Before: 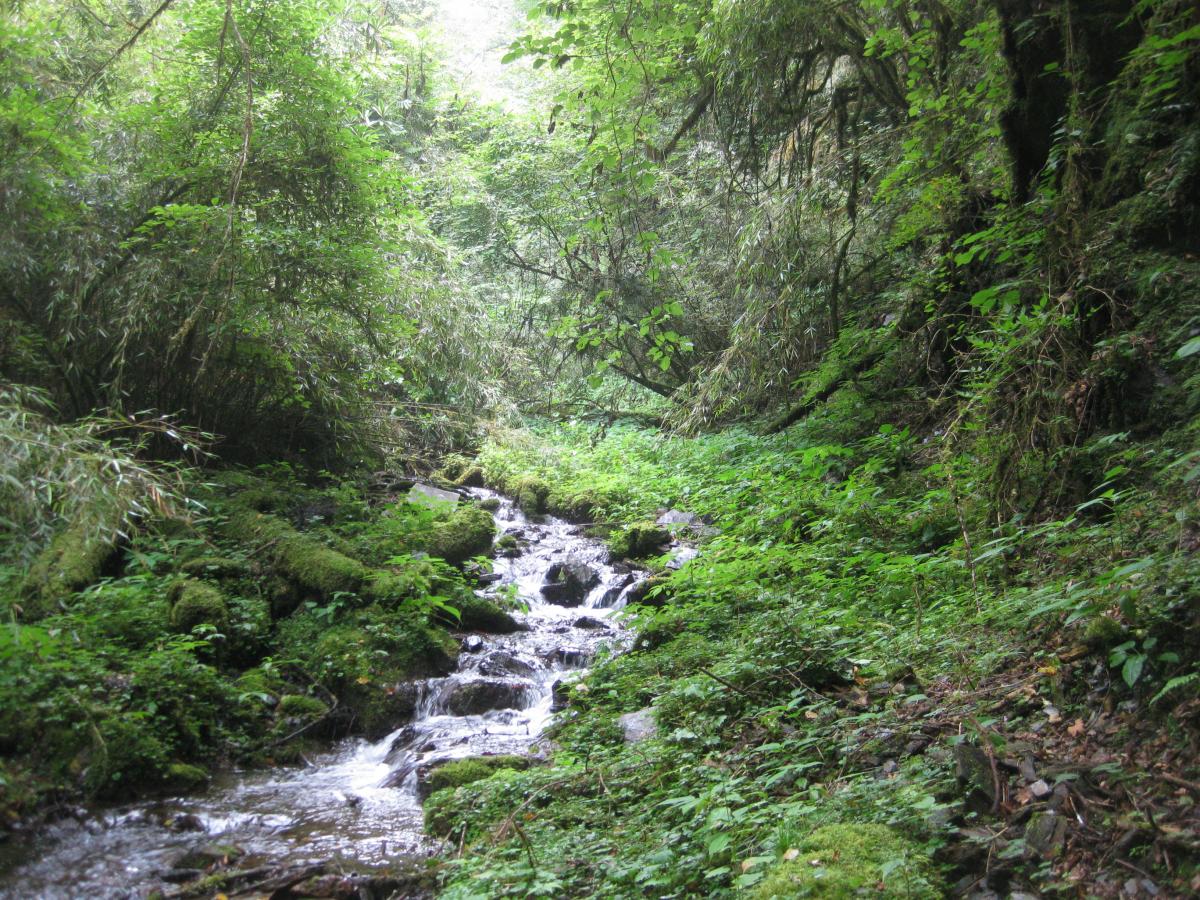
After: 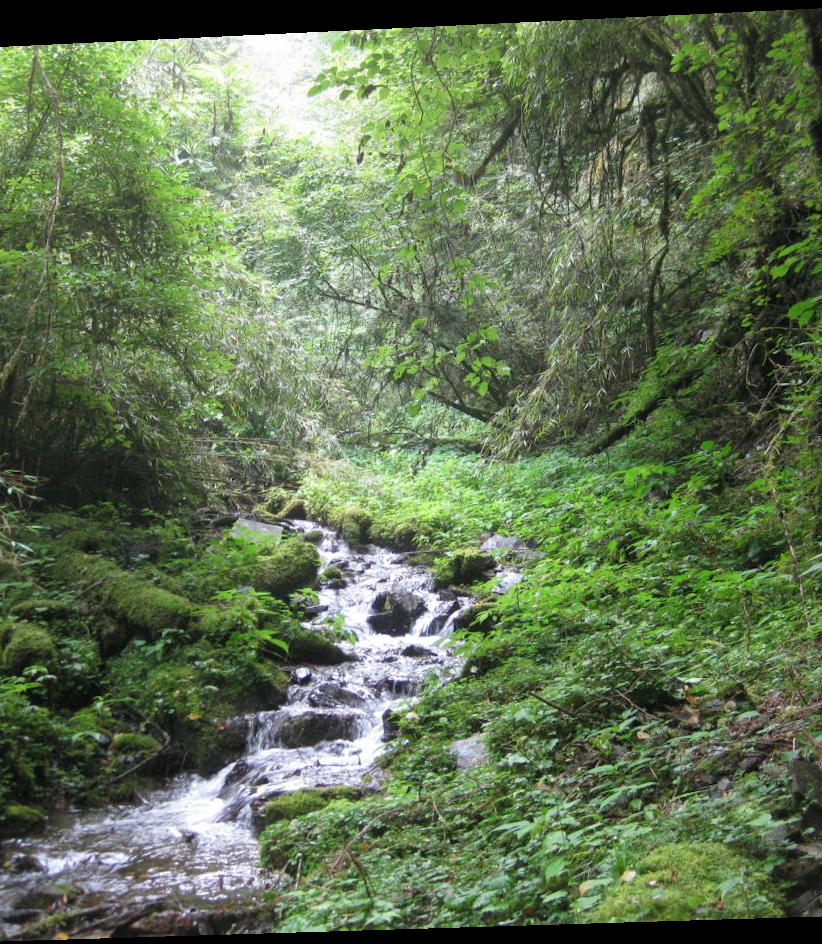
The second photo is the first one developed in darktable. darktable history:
rotate and perspective: rotation -2.22°, lens shift (horizontal) -0.022, automatic cropping off
crop and rotate: left 15.446%, right 17.836%
